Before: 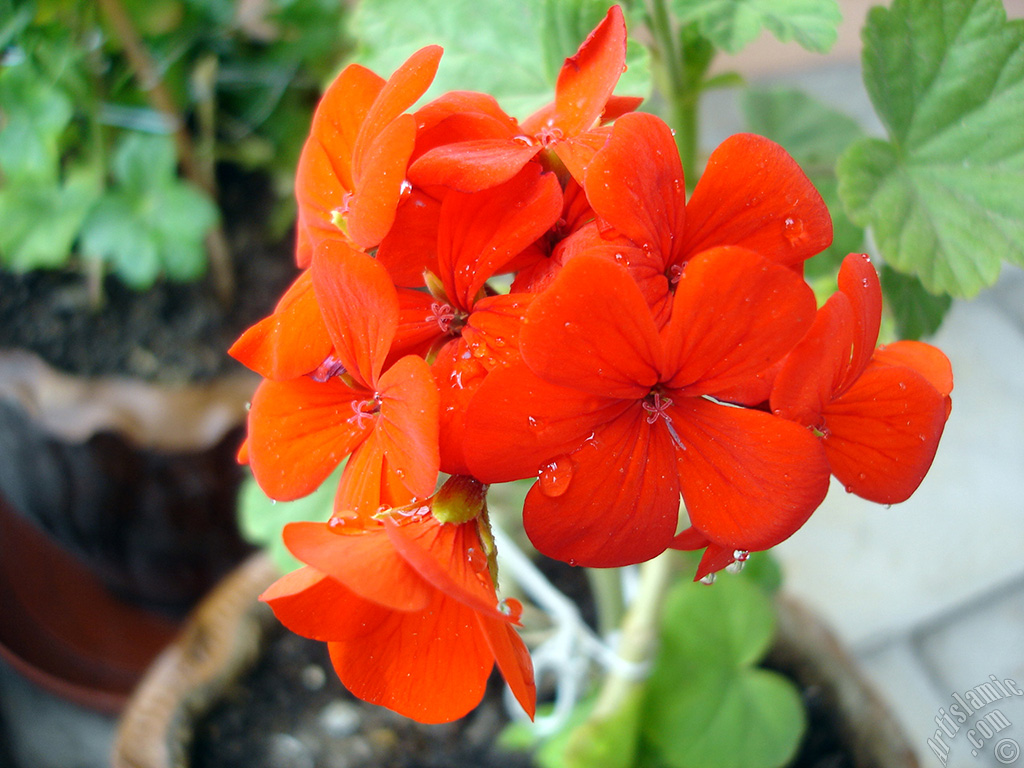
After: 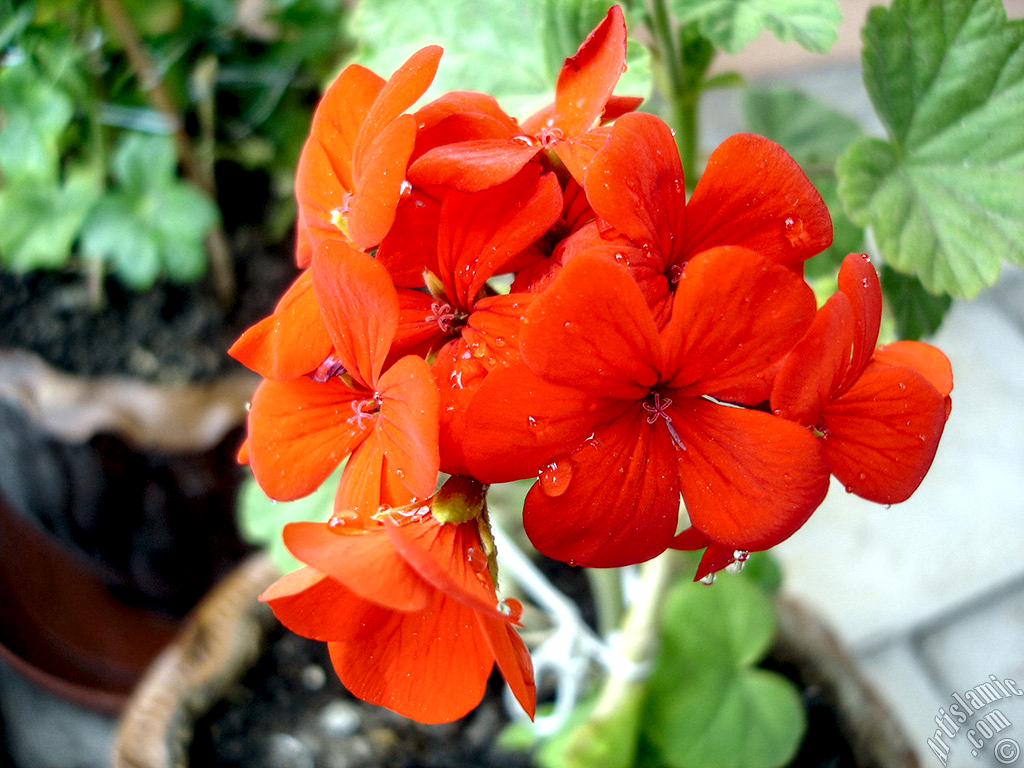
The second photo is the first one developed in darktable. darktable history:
local contrast: highlights 22%, shadows 72%, detail 170%
